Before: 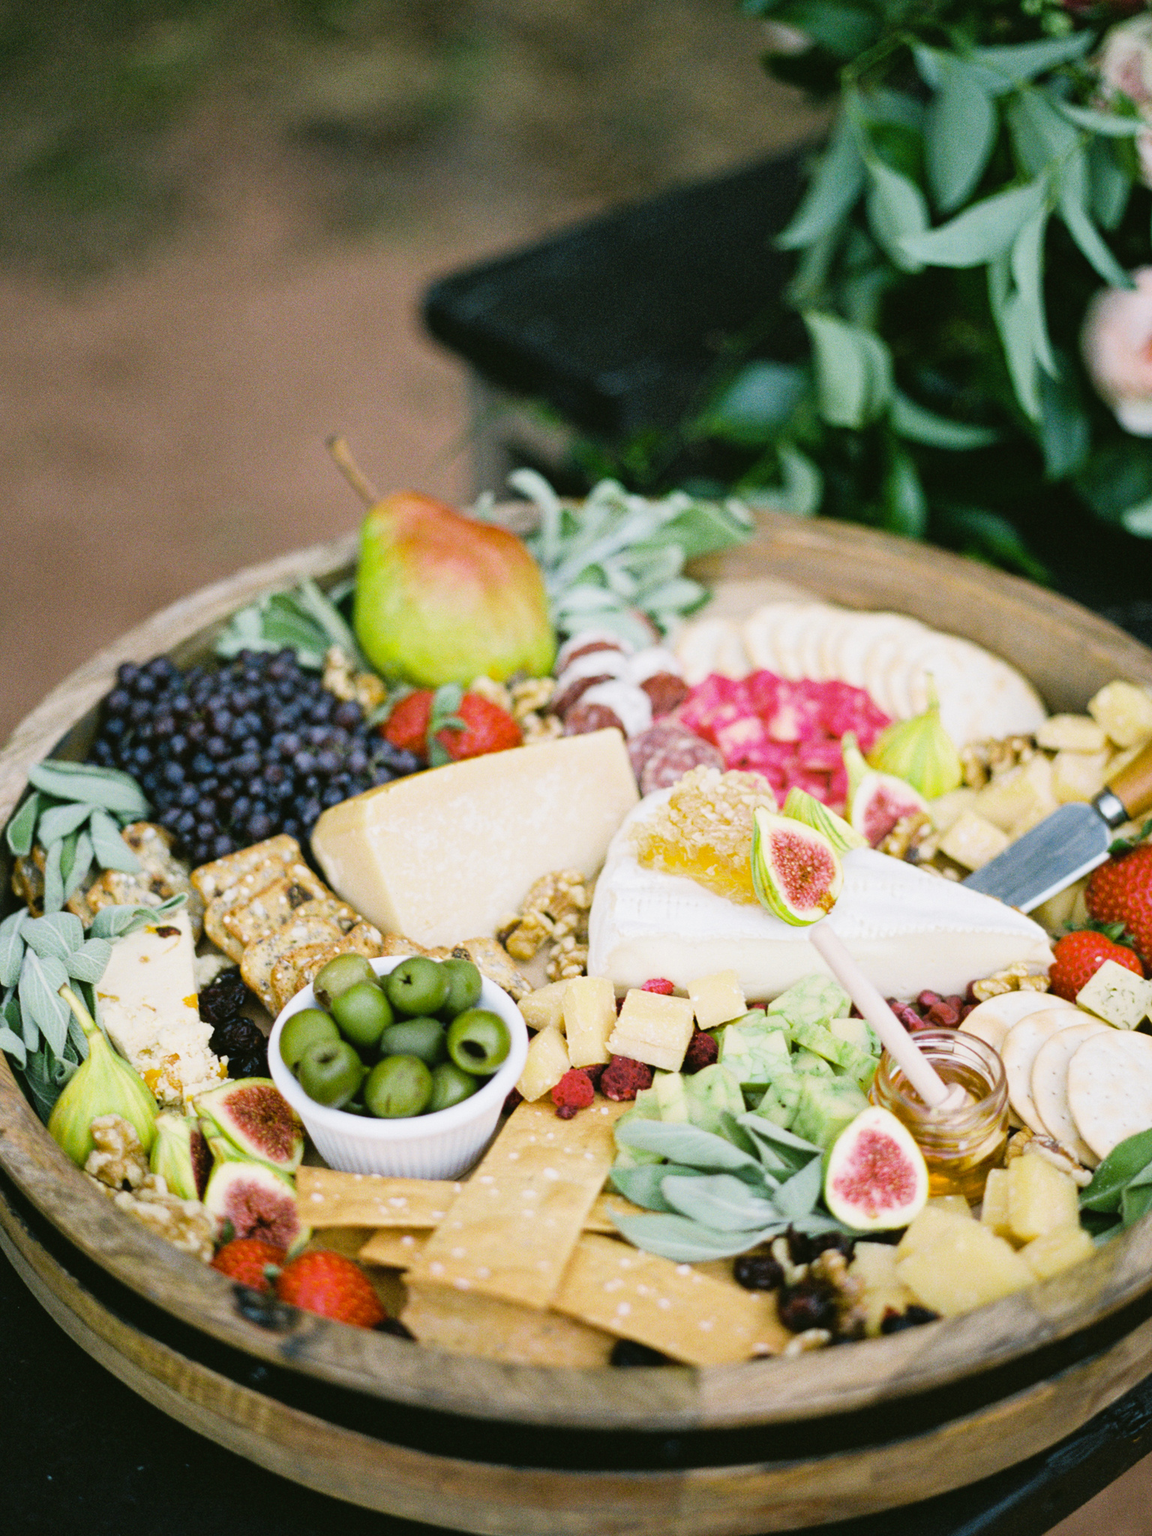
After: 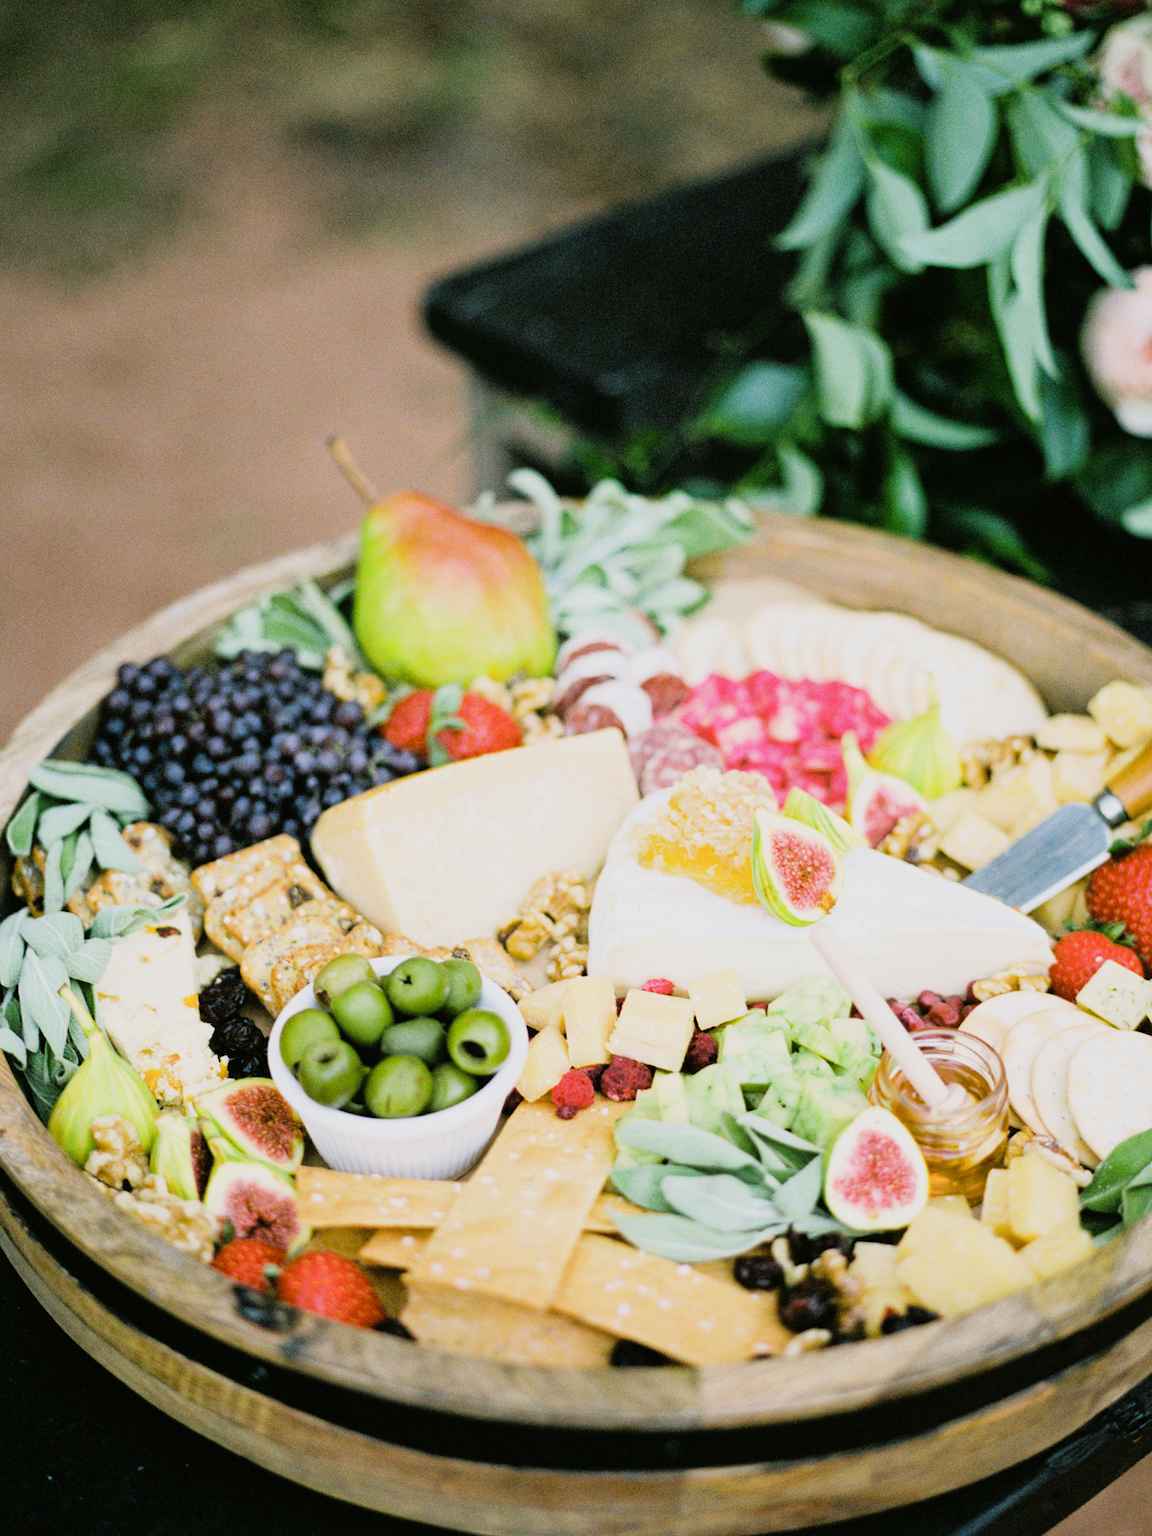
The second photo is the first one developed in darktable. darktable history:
tone equalizer: -8 EV -0.782 EV, -7 EV -0.678 EV, -6 EV -0.593 EV, -5 EV -0.424 EV, -3 EV 0.392 EV, -2 EV 0.6 EV, -1 EV 0.696 EV, +0 EV 0.759 EV, smoothing diameter 24.82%, edges refinement/feathering 12.74, preserve details guided filter
filmic rgb: black relative exposure -7.65 EV, white relative exposure 4.56 EV, threshold 3.06 EV, hardness 3.61, enable highlight reconstruction true
